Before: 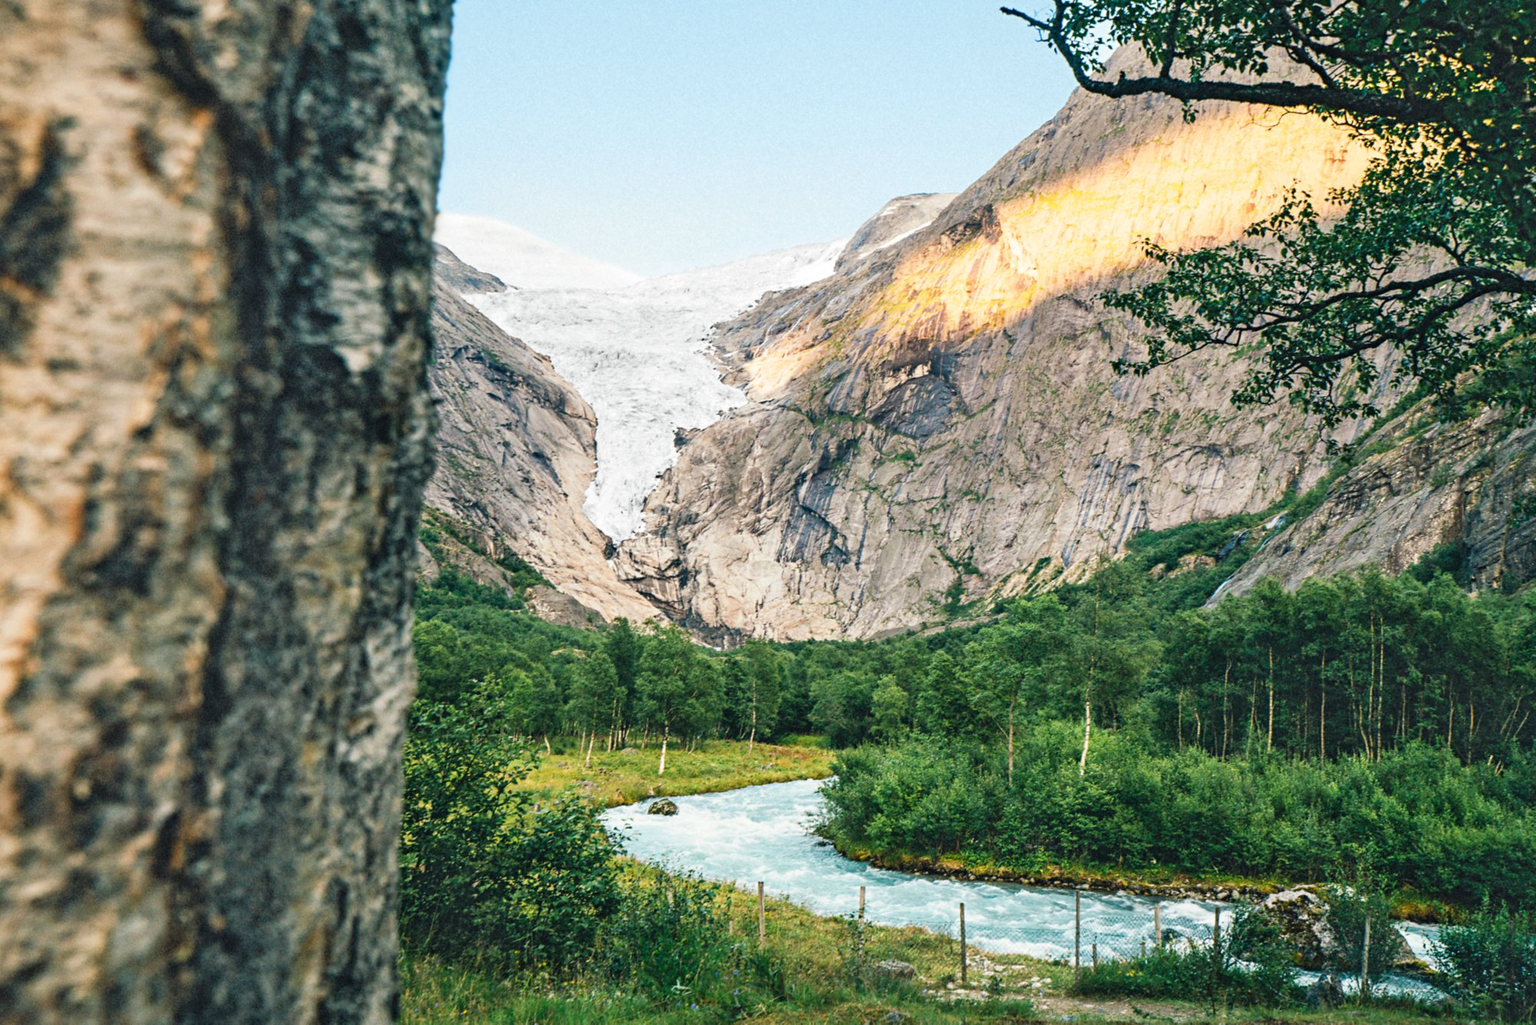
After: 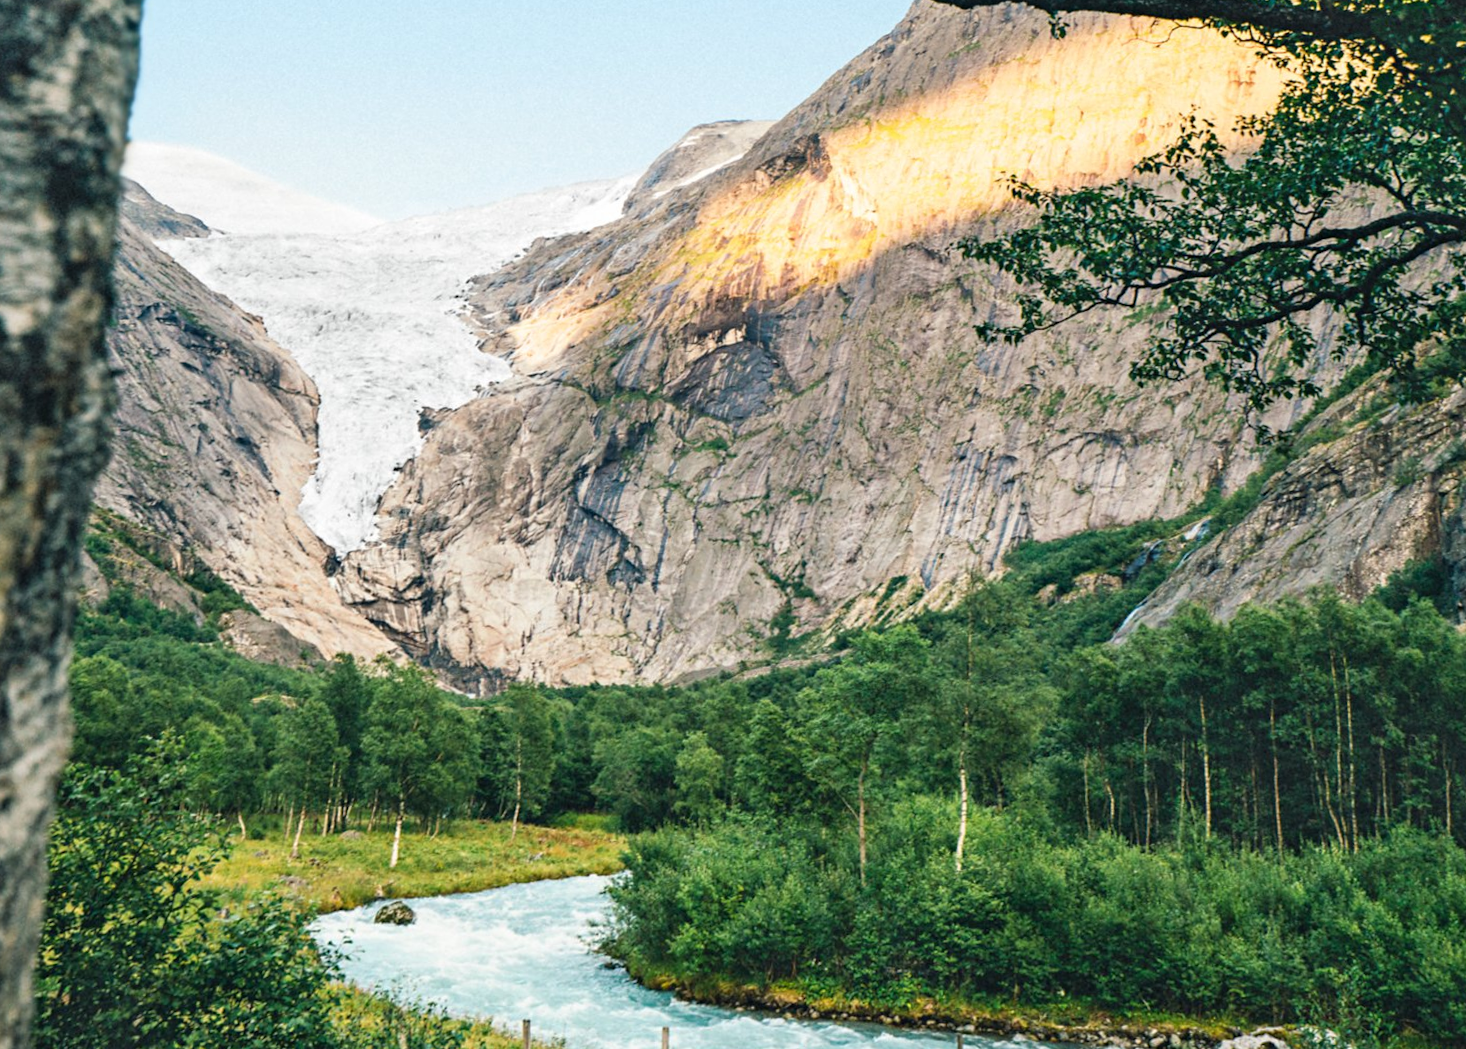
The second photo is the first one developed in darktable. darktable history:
crop and rotate: left 20.74%, top 7.912%, right 0.375%, bottom 13.378%
rotate and perspective: rotation 0.215°, lens shift (vertical) -0.139, crop left 0.069, crop right 0.939, crop top 0.002, crop bottom 0.996
